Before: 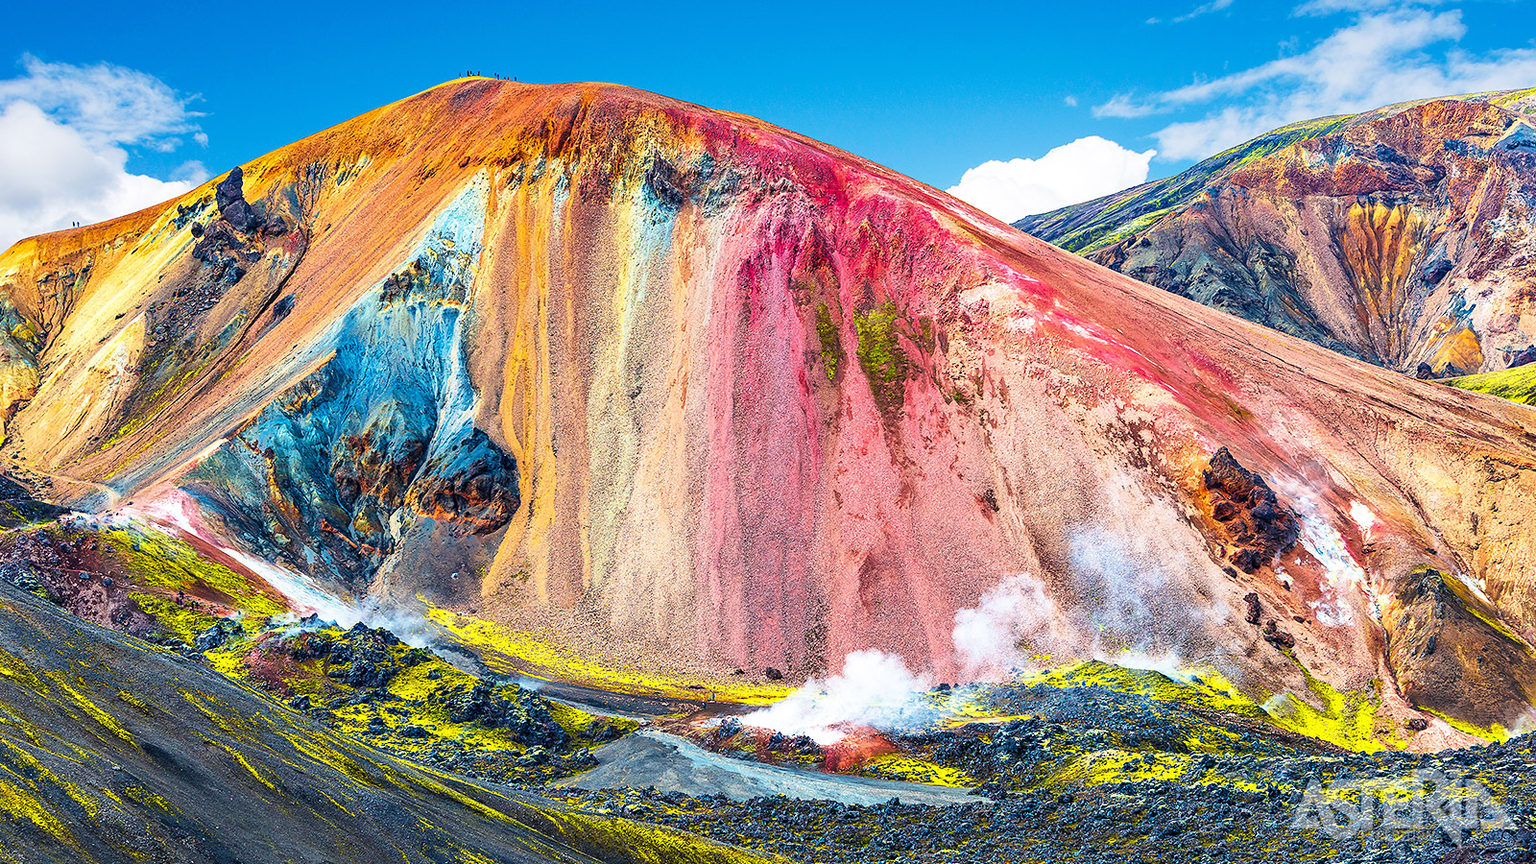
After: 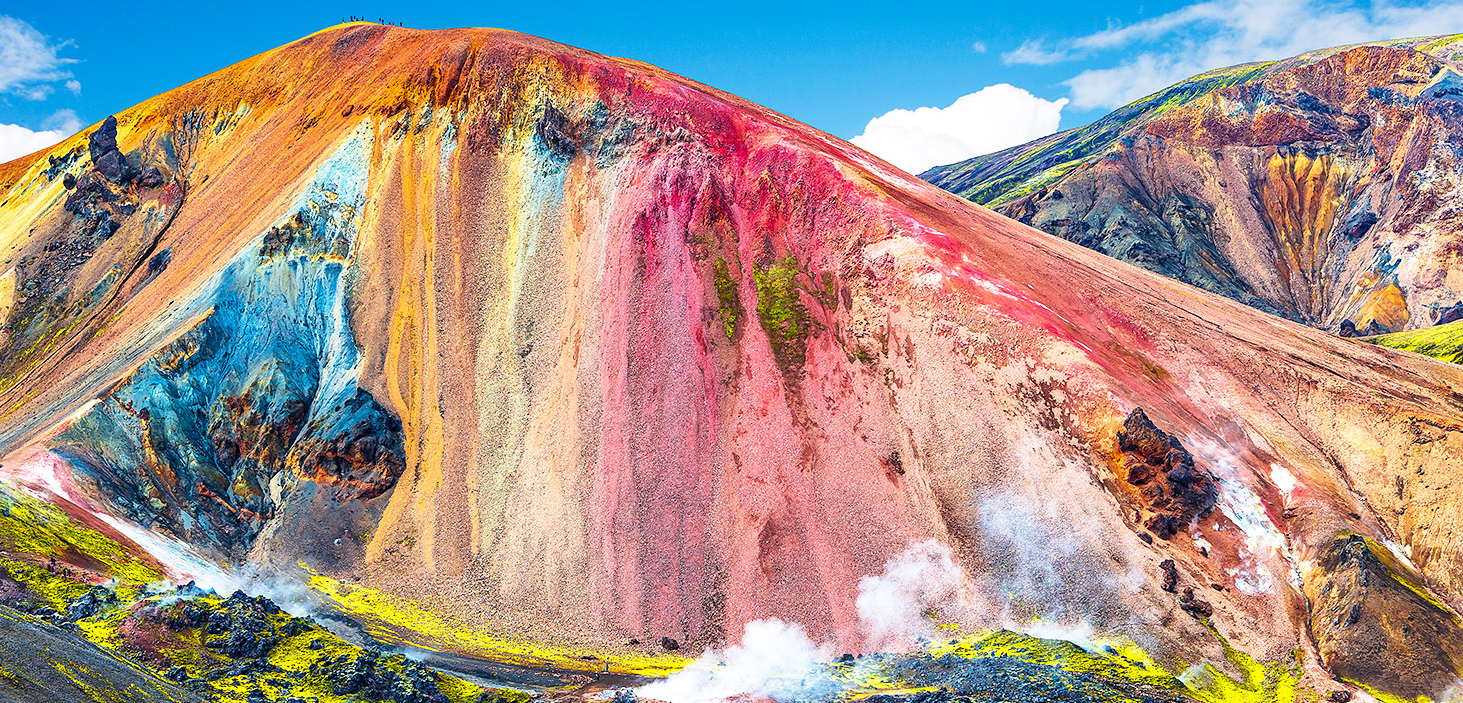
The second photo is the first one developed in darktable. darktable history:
crop: left 8.525%, top 6.549%, bottom 15.324%
